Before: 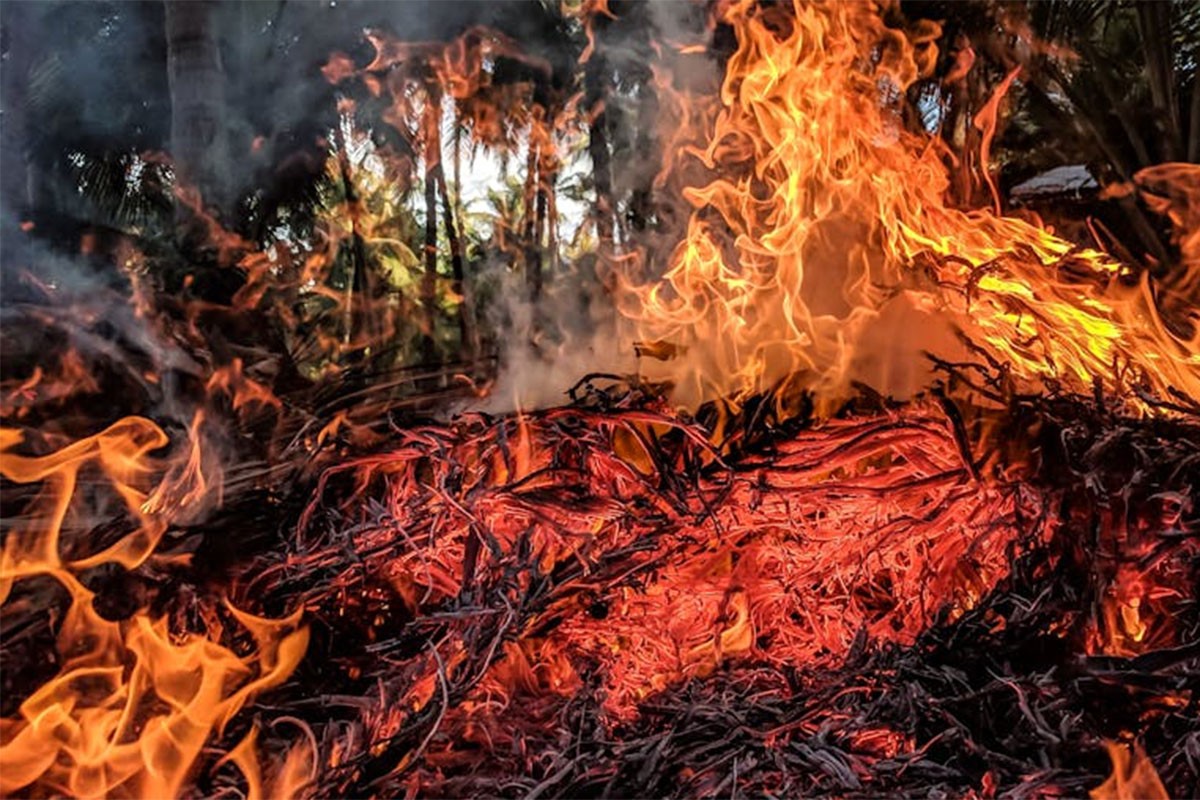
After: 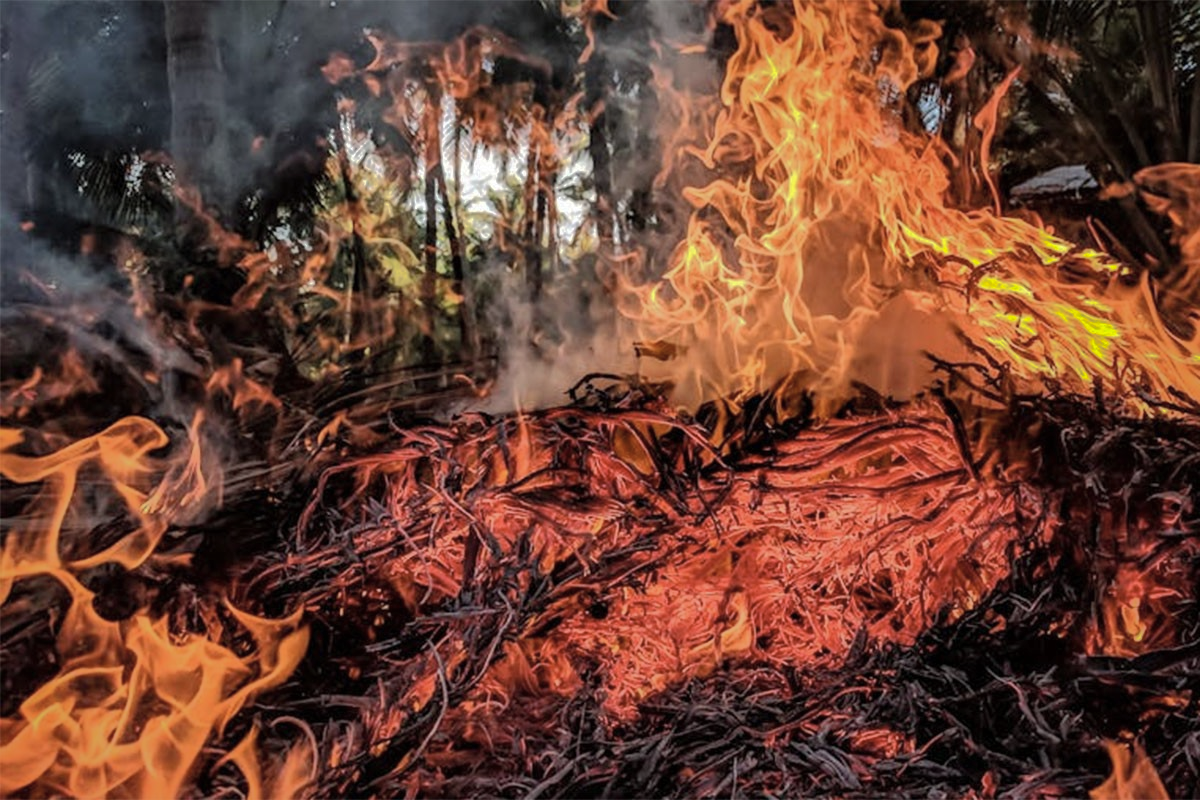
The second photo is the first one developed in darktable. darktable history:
color correction: saturation 0.8
shadows and highlights: shadows 25, highlights -70
